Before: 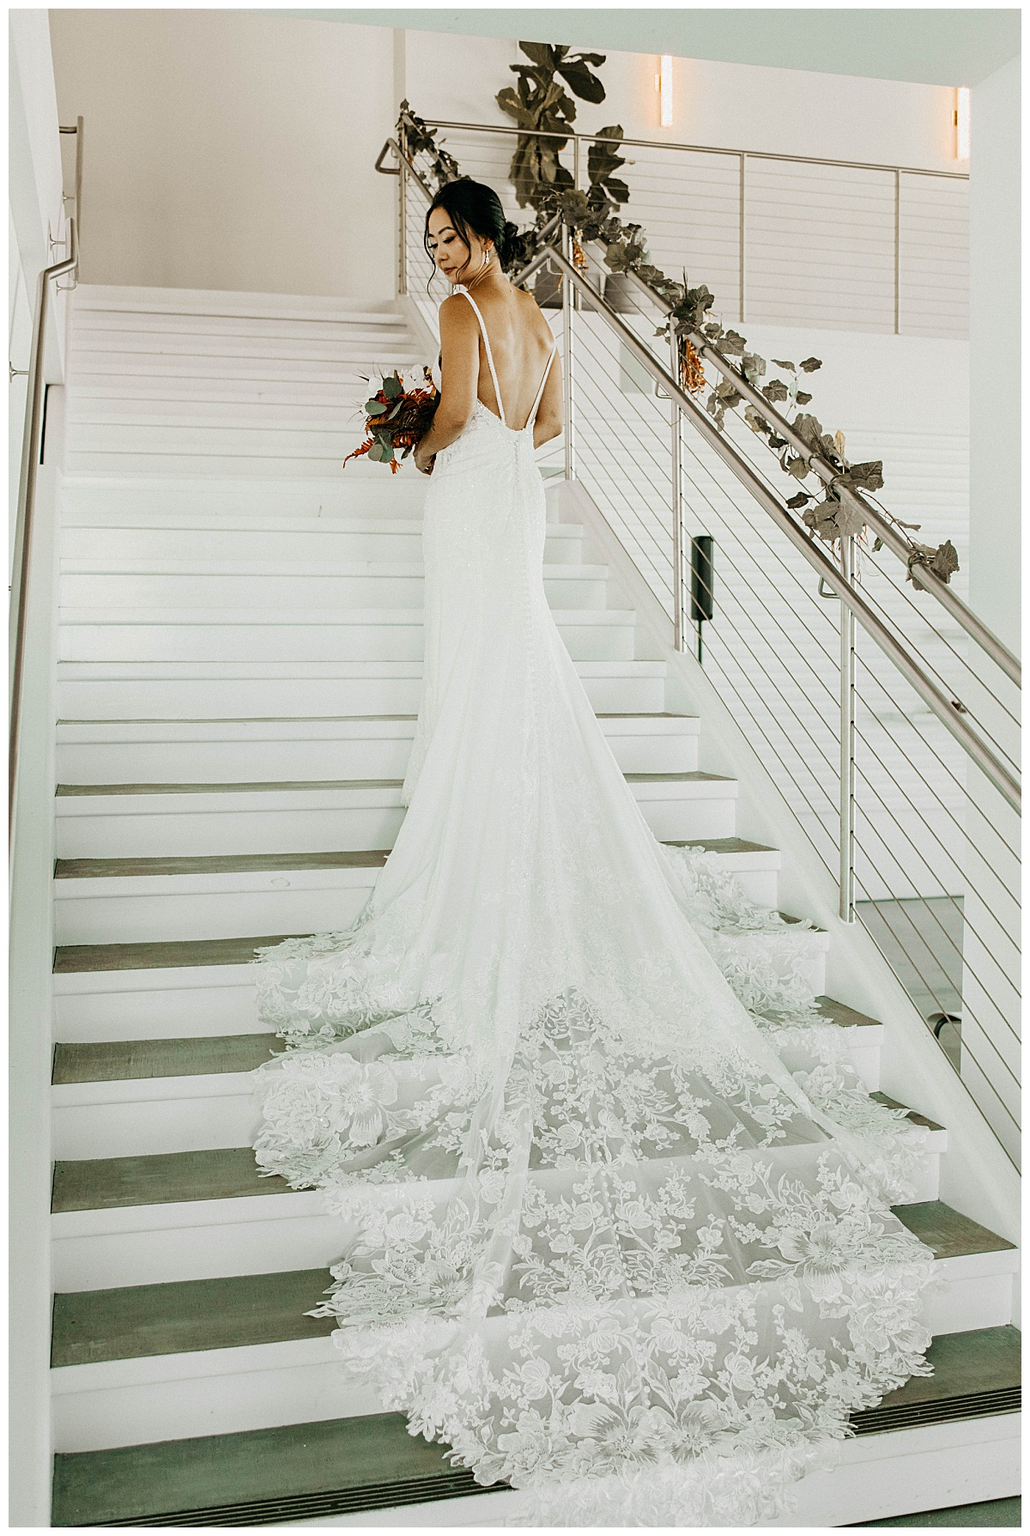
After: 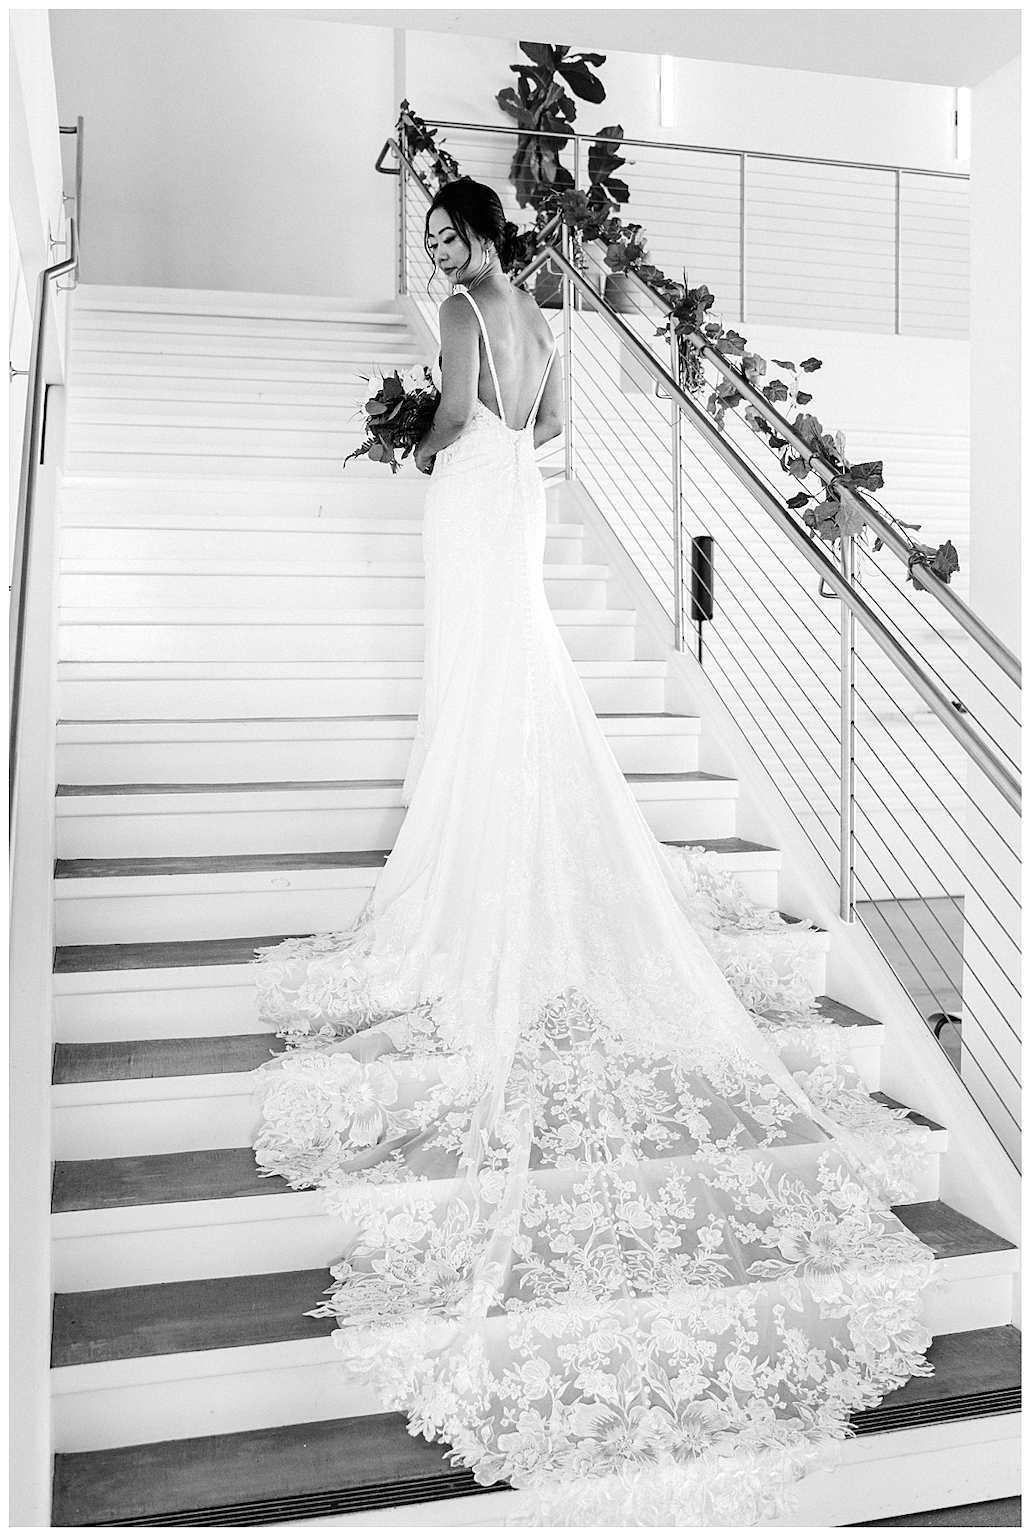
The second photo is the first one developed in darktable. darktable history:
tone equalizer: -8 EV -0.417 EV, -7 EV -0.389 EV, -6 EV -0.333 EV, -5 EV -0.222 EV, -3 EV 0.222 EV, -2 EV 0.333 EV, -1 EV 0.389 EV, +0 EV 0.417 EV, edges refinement/feathering 500, mask exposure compensation -1.57 EV, preserve details no
monochrome: a 1.94, b -0.638
